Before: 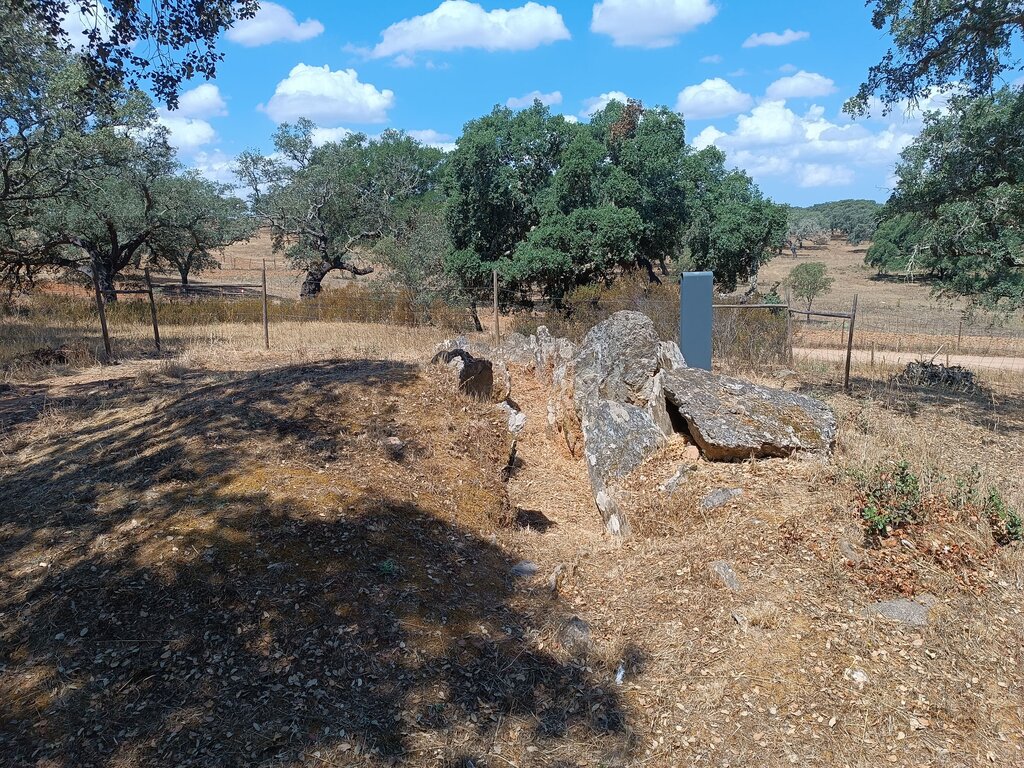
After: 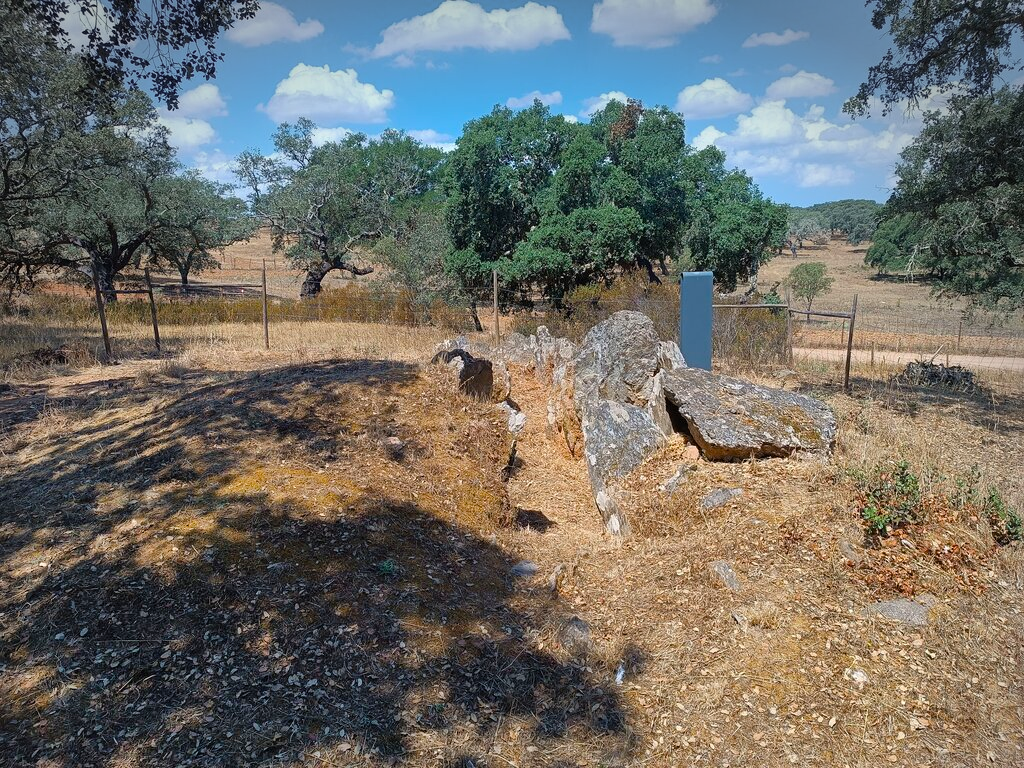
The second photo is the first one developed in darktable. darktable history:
shadows and highlights: shadows 53.04, soften with gaussian
vignetting: fall-off start 89.4%, fall-off radius 44.58%, center (-0.025, 0.401), width/height ratio 1.166, unbound false
color balance rgb: perceptual saturation grading › global saturation 30.772%, global vibrance 5.181%
